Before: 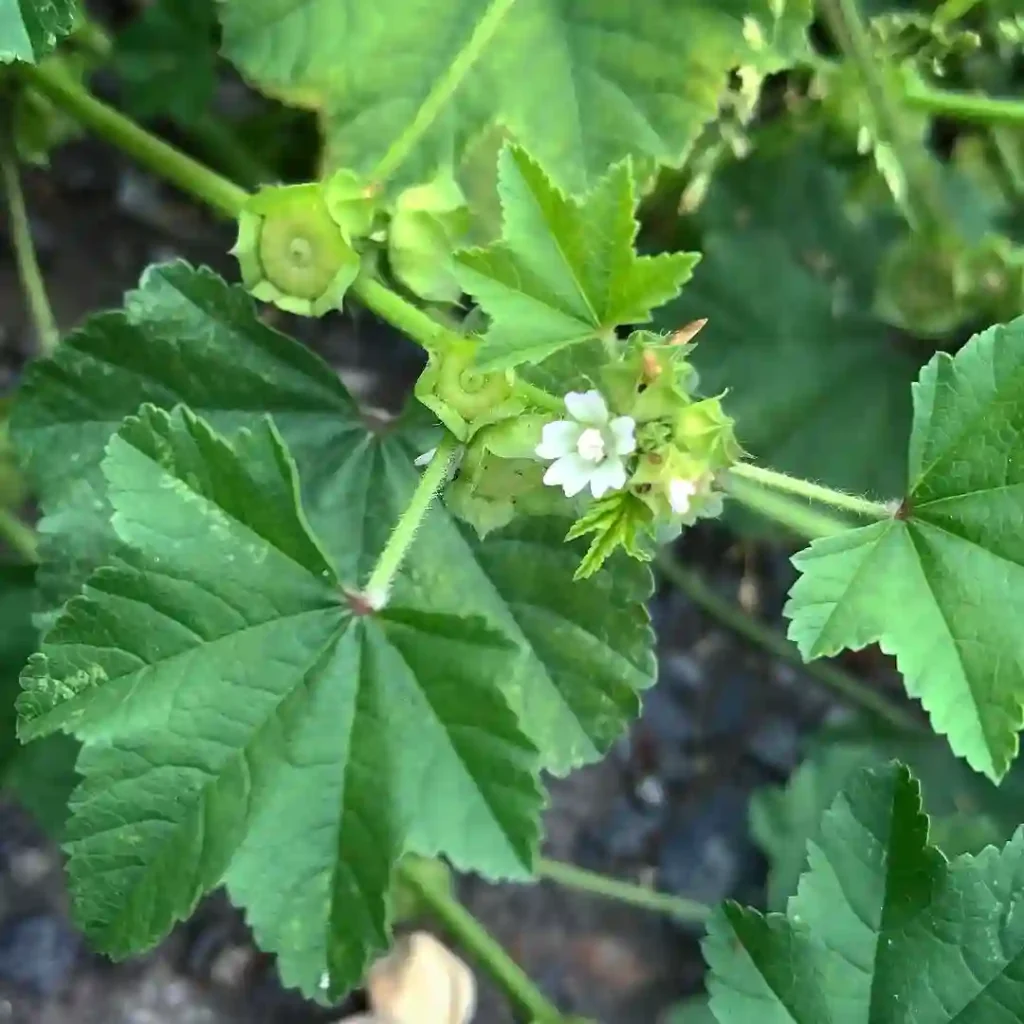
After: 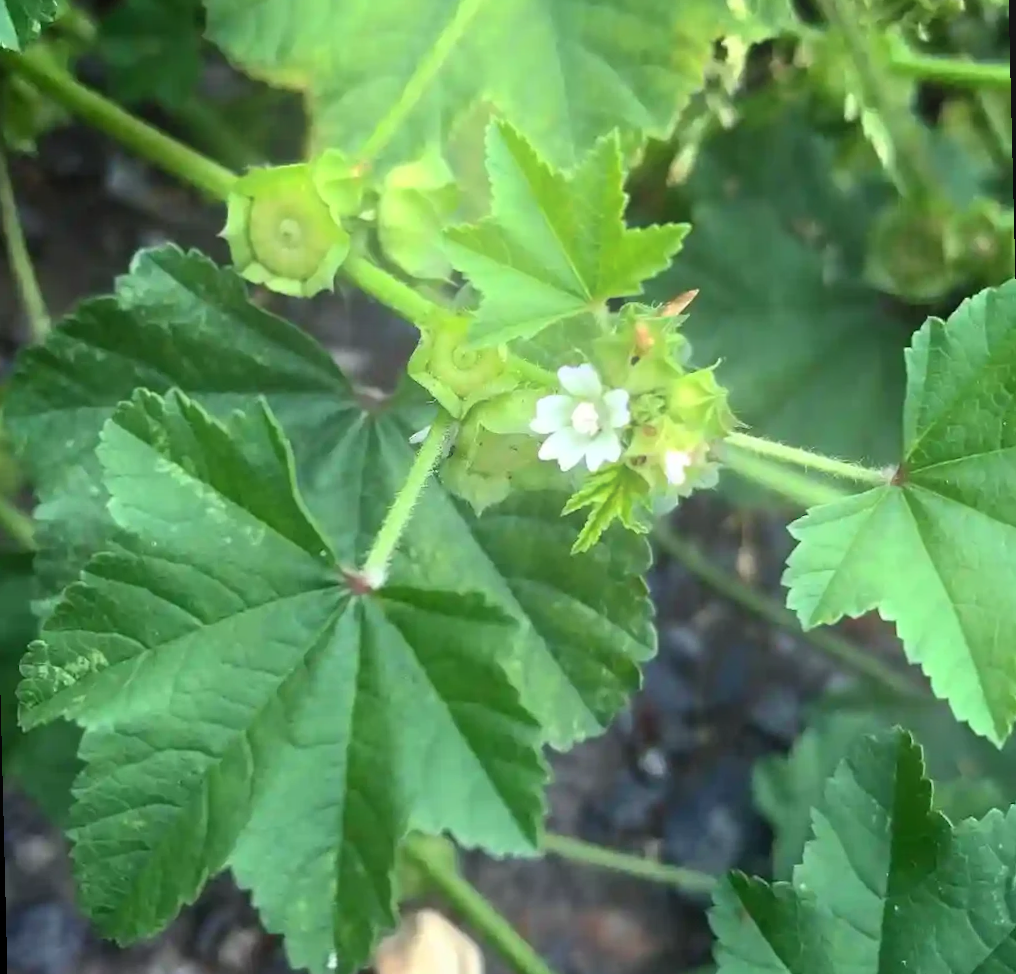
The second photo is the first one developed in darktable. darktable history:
rotate and perspective: rotation -1.42°, crop left 0.016, crop right 0.984, crop top 0.035, crop bottom 0.965
bloom: on, module defaults
